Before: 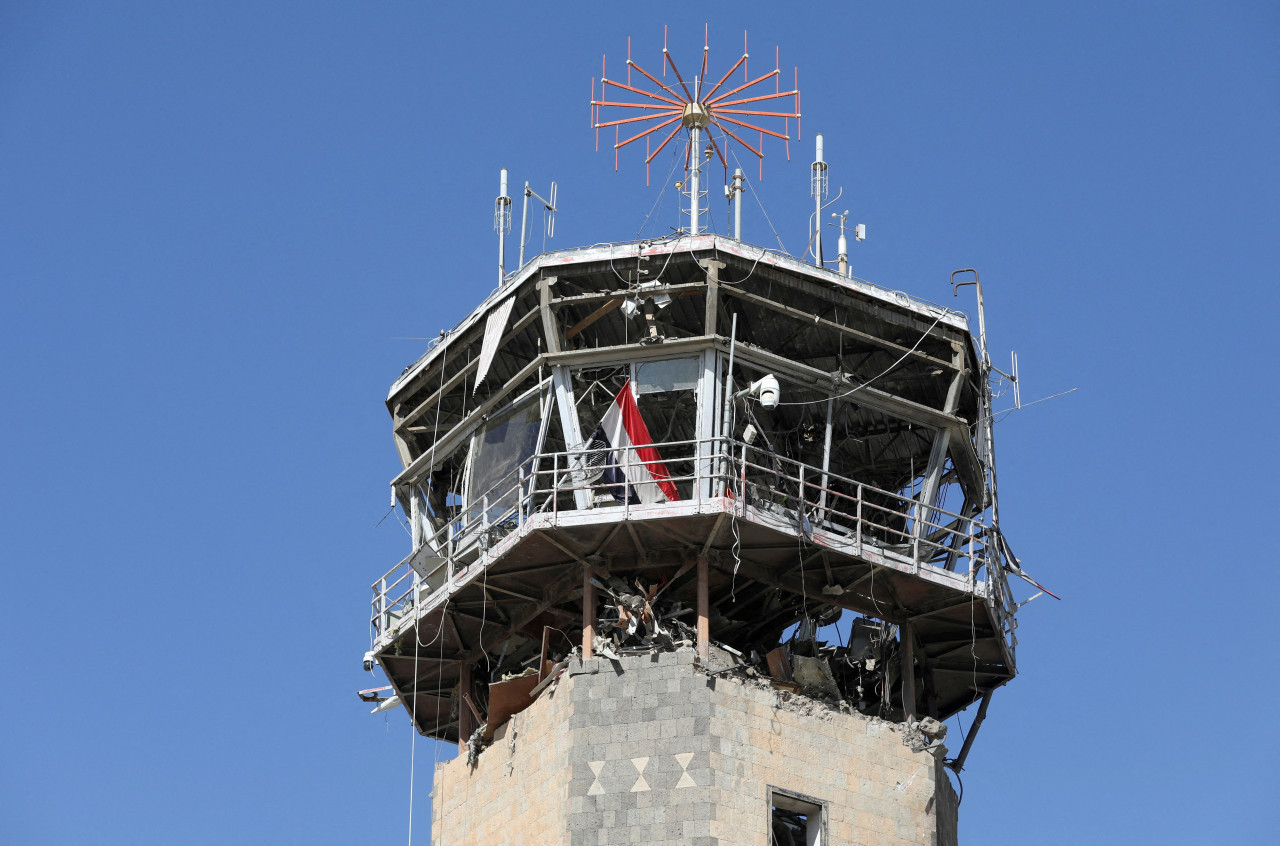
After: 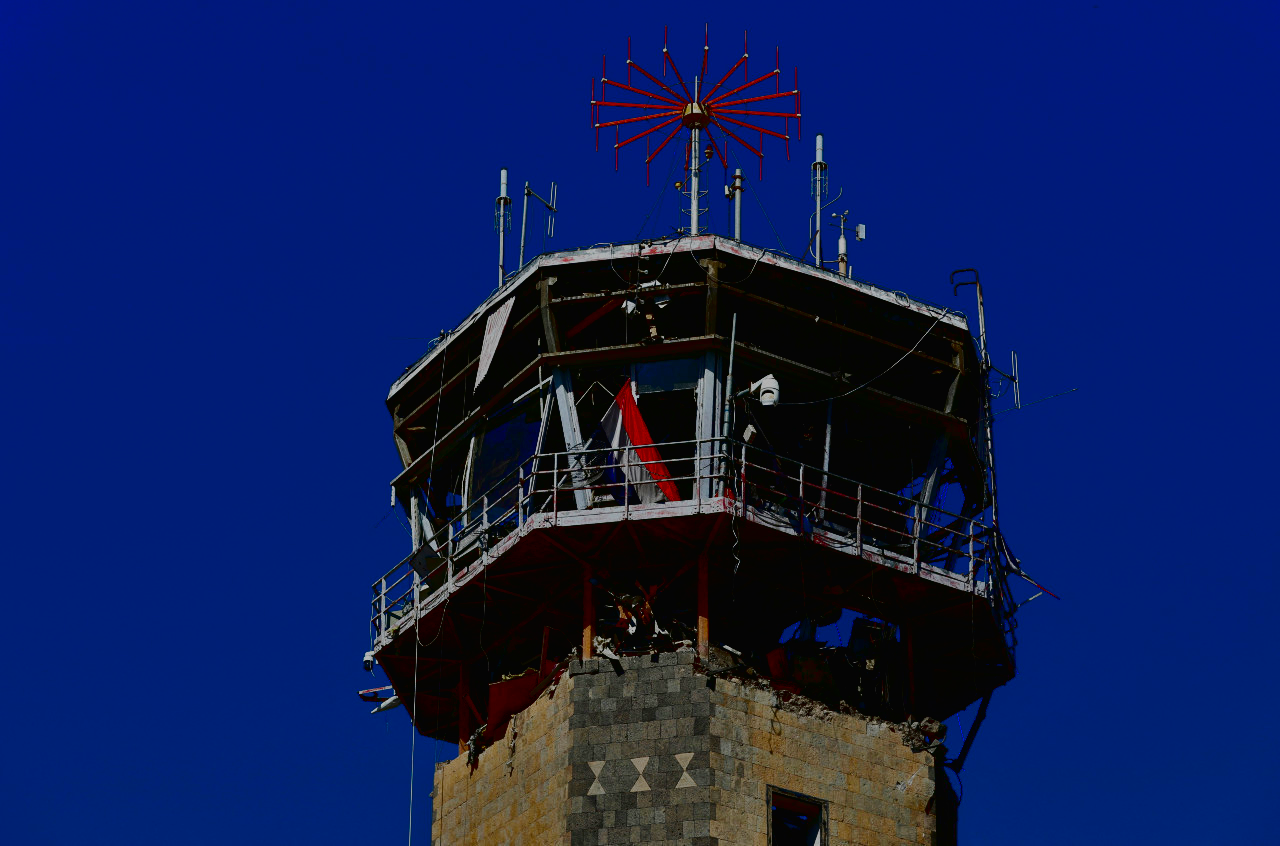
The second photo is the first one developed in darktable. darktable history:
base curve: curves: ch0 [(0, 0) (0.007, 0.004) (0.027, 0.03) (0.046, 0.07) (0.207, 0.54) (0.442, 0.872) (0.673, 0.972) (1, 1)], preserve colors none
tone curve: curves: ch0 [(0, 0.011) (0.139, 0.106) (0.295, 0.271) (0.499, 0.523) (0.739, 0.782) (0.857, 0.879) (1, 0.967)]; ch1 [(0, 0) (0.291, 0.229) (0.394, 0.365) (0.469, 0.456) (0.507, 0.504) (0.527, 0.546) (0.571, 0.614) (0.725, 0.779) (1, 1)]; ch2 [(0, 0) (0.125, 0.089) (0.35, 0.317) (0.437, 0.42) (0.502, 0.499) (0.537, 0.551) (0.613, 0.636) (1, 1)], color space Lab, linked channels, preserve colors none
tone equalizer: -8 EV -1.98 EV, -7 EV -1.97 EV, -6 EV -1.98 EV, -5 EV -1.96 EV, -4 EV -1.97 EV, -3 EV -1.98 EV, -2 EV -1.99 EV, -1 EV -1.61 EV, +0 EV -1.97 EV
contrast brightness saturation: brightness -0.987, saturation 0.998
